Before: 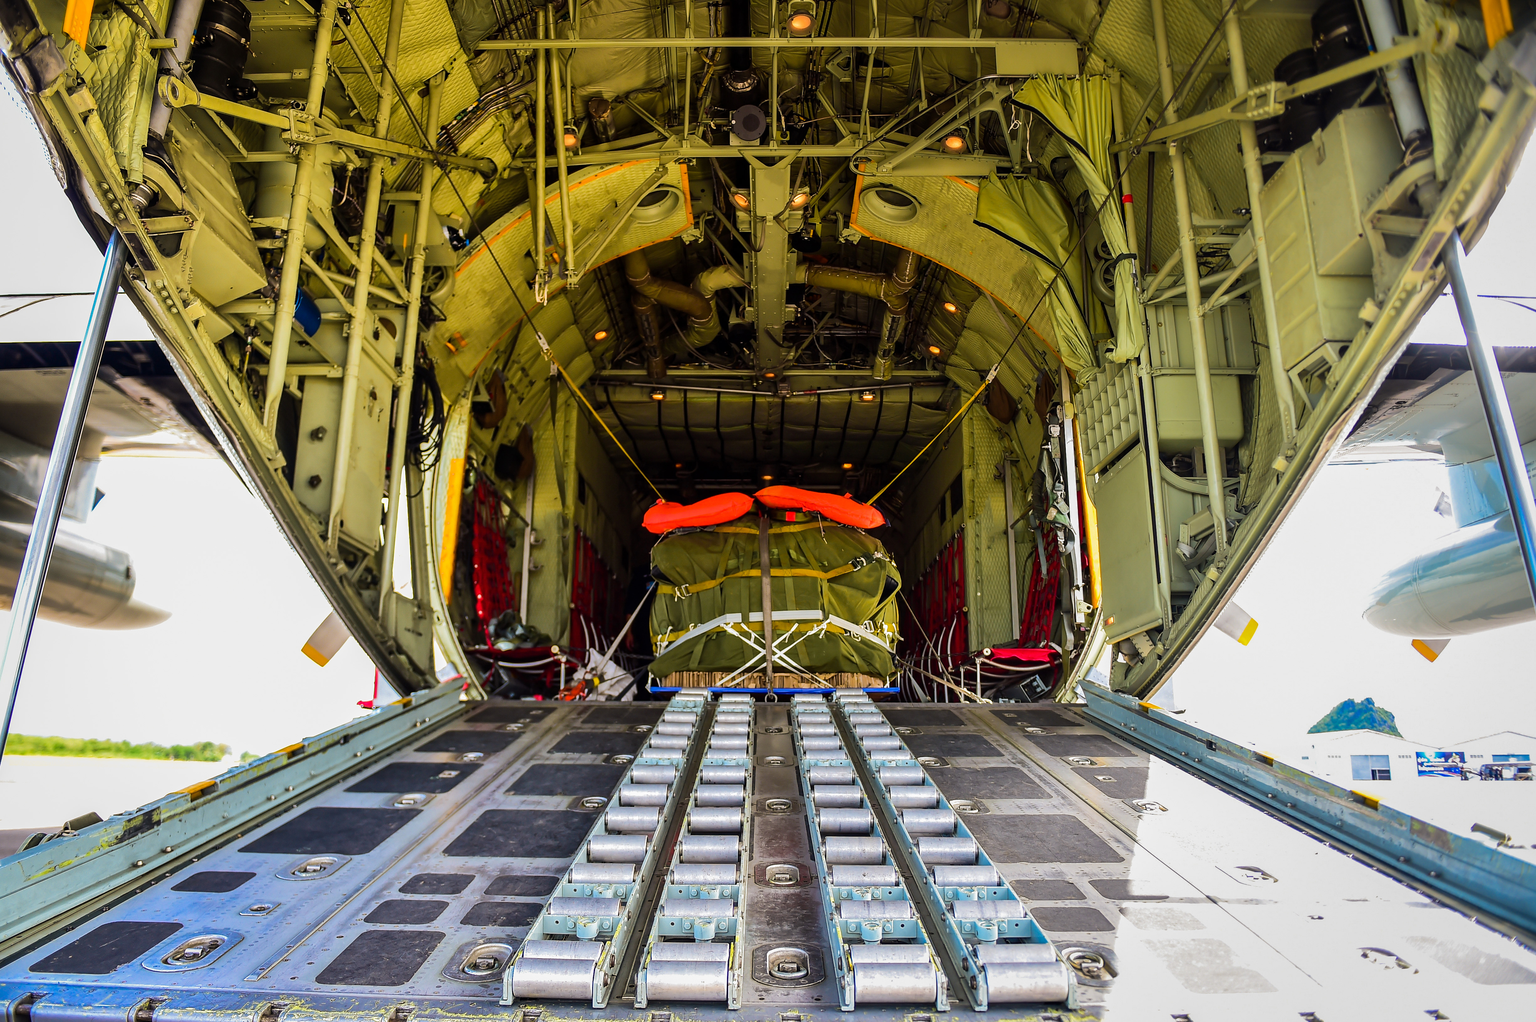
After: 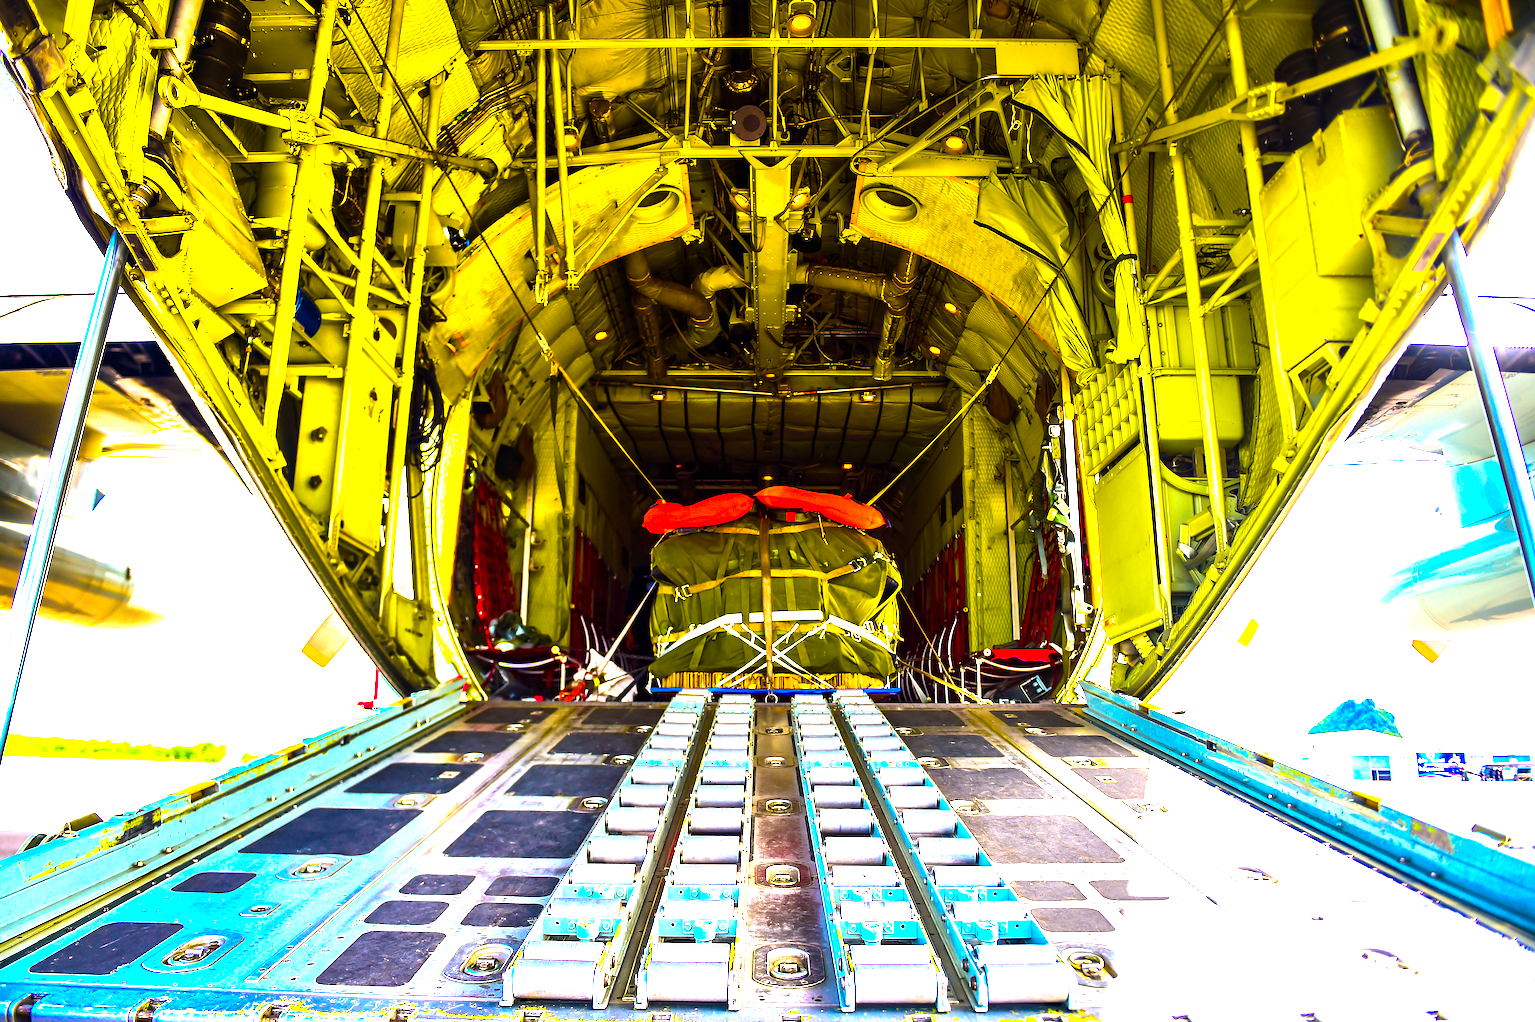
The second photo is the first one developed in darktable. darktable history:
exposure: black level correction 0, exposure 1 EV, compensate exposure bias true, compensate highlight preservation false
color balance rgb: linear chroma grading › shadows -40%, linear chroma grading › highlights 40%, linear chroma grading › global chroma 45%, linear chroma grading › mid-tones -30%, perceptual saturation grading › global saturation 55%, perceptual saturation grading › highlights -50%, perceptual saturation grading › mid-tones 40%, perceptual saturation grading › shadows 30%, perceptual brilliance grading › global brilliance 20%, perceptual brilliance grading › shadows -40%, global vibrance 35%
